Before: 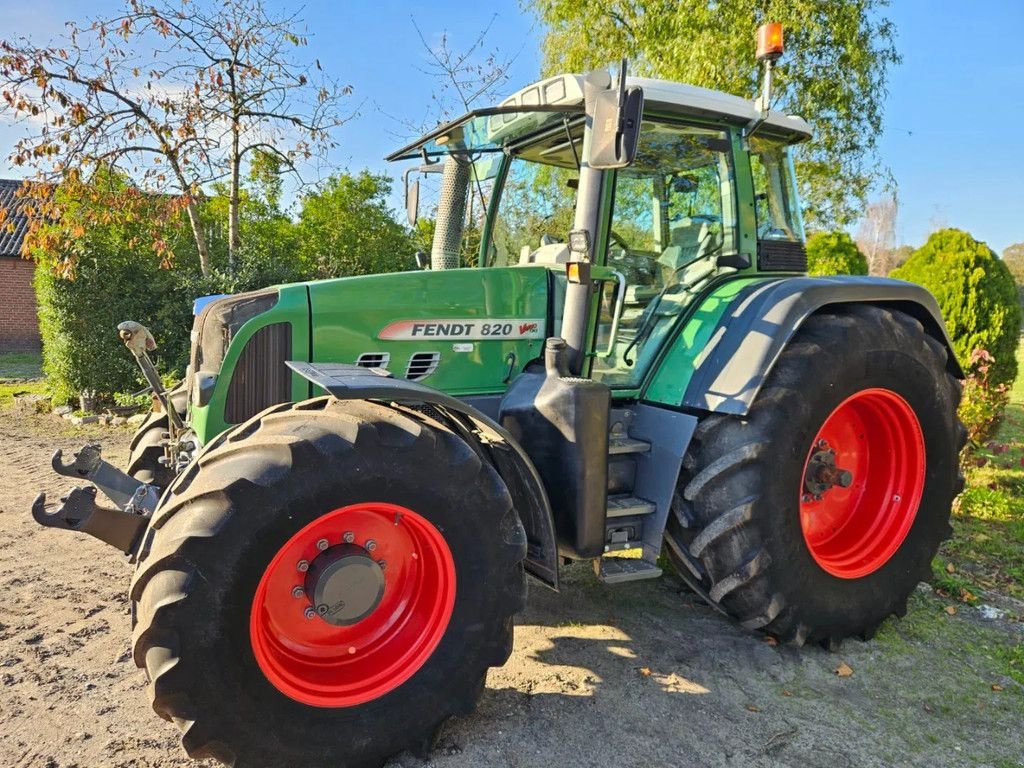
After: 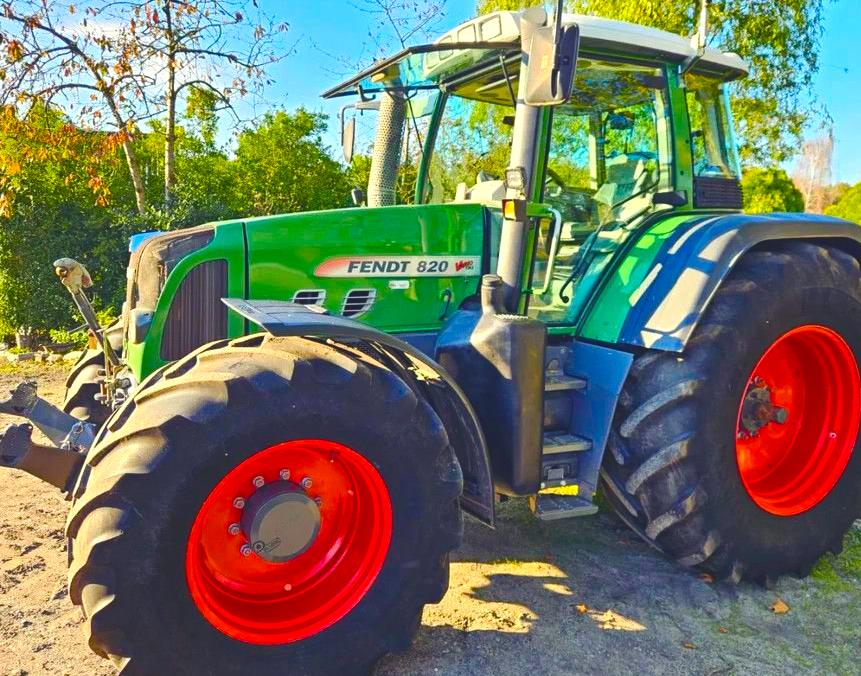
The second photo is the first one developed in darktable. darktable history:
exposure: exposure 0.189 EV, compensate exposure bias true, compensate highlight preservation false
crop: left 6.313%, top 8.269%, right 9.538%, bottom 3.654%
color balance rgb: shadows lift › luminance -21.565%, shadows lift › chroma 6.558%, shadows lift › hue 272.24°, highlights gain › luminance 7.6%, highlights gain › chroma 1.945%, highlights gain › hue 87.31°, global offset › luminance 1.996%, linear chroma grading › global chroma 41.764%, perceptual saturation grading › global saturation 20%, perceptual saturation grading › highlights -25.729%, perceptual saturation grading › shadows 50.389%, global vibrance 20%
